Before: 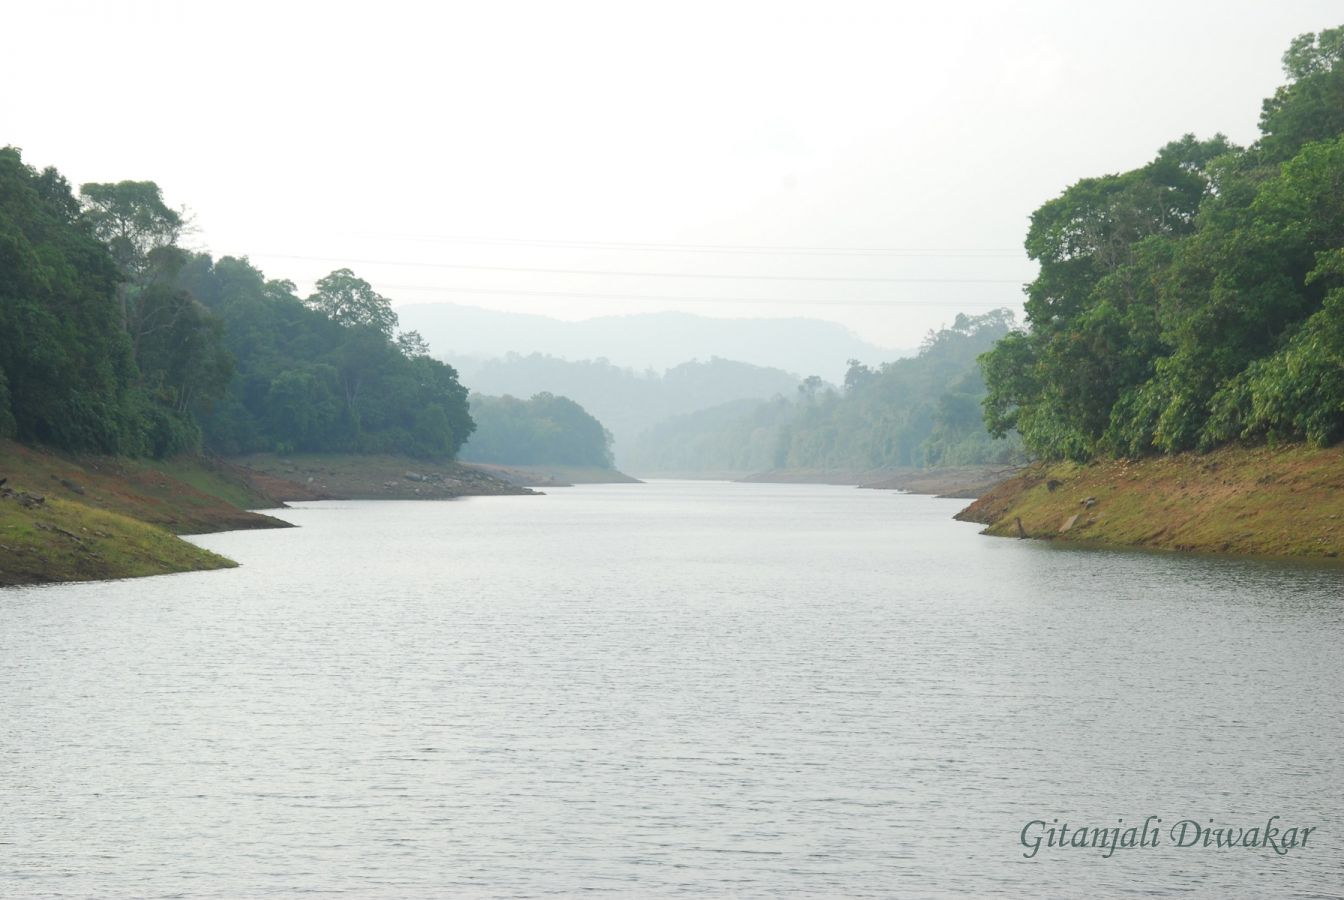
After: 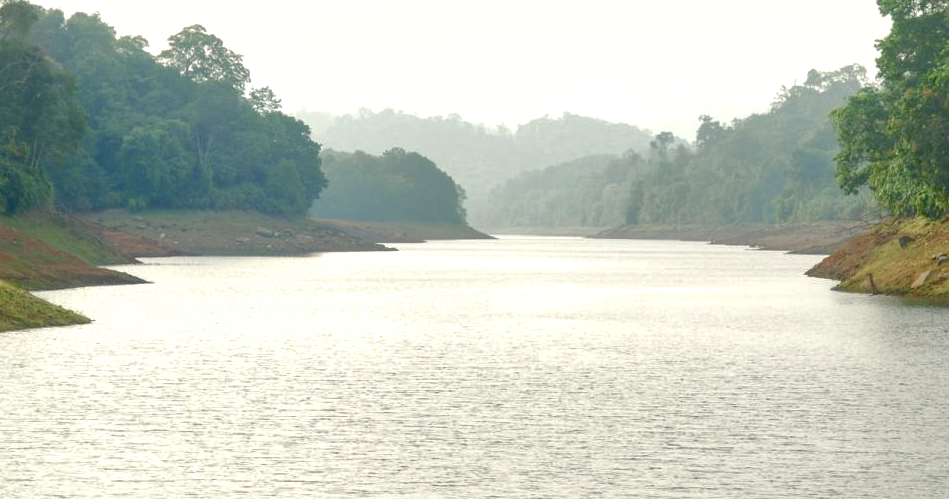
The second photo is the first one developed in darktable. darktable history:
color balance rgb: highlights gain › chroma 3.079%, highlights gain › hue 78.75°, perceptual saturation grading › global saturation 20%, perceptual saturation grading › highlights -48.938%, perceptual saturation grading › shadows 24.871%, global vibrance 16.449%, saturation formula JzAzBz (2021)
crop: left 11.072%, top 27.177%, right 18.294%, bottom 17.286%
exposure: black level correction 0.004, exposure 0.382 EV, compensate highlight preservation false
shadows and highlights: on, module defaults
local contrast: on, module defaults
